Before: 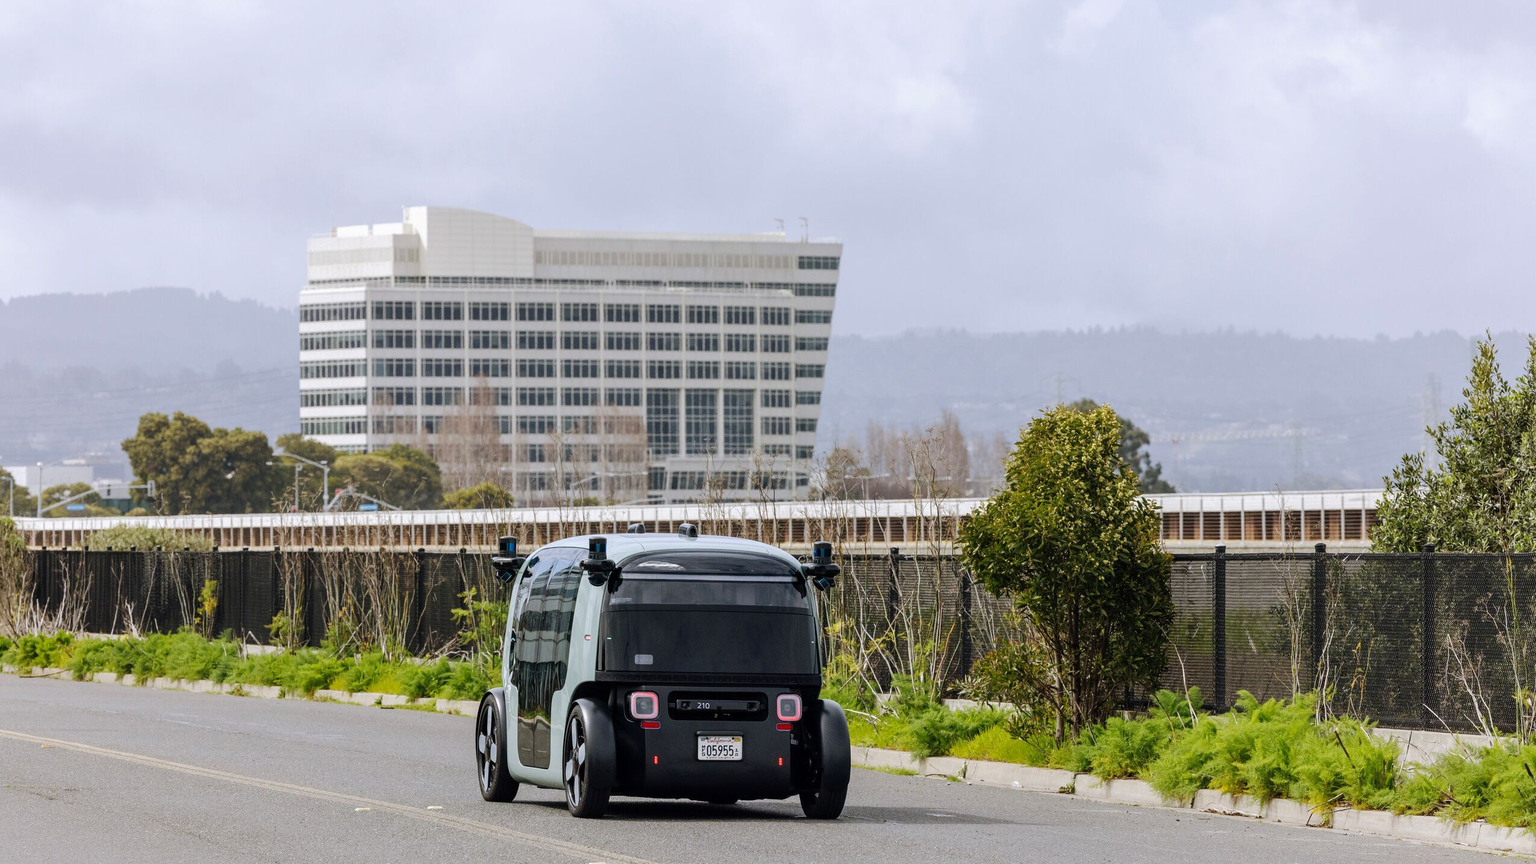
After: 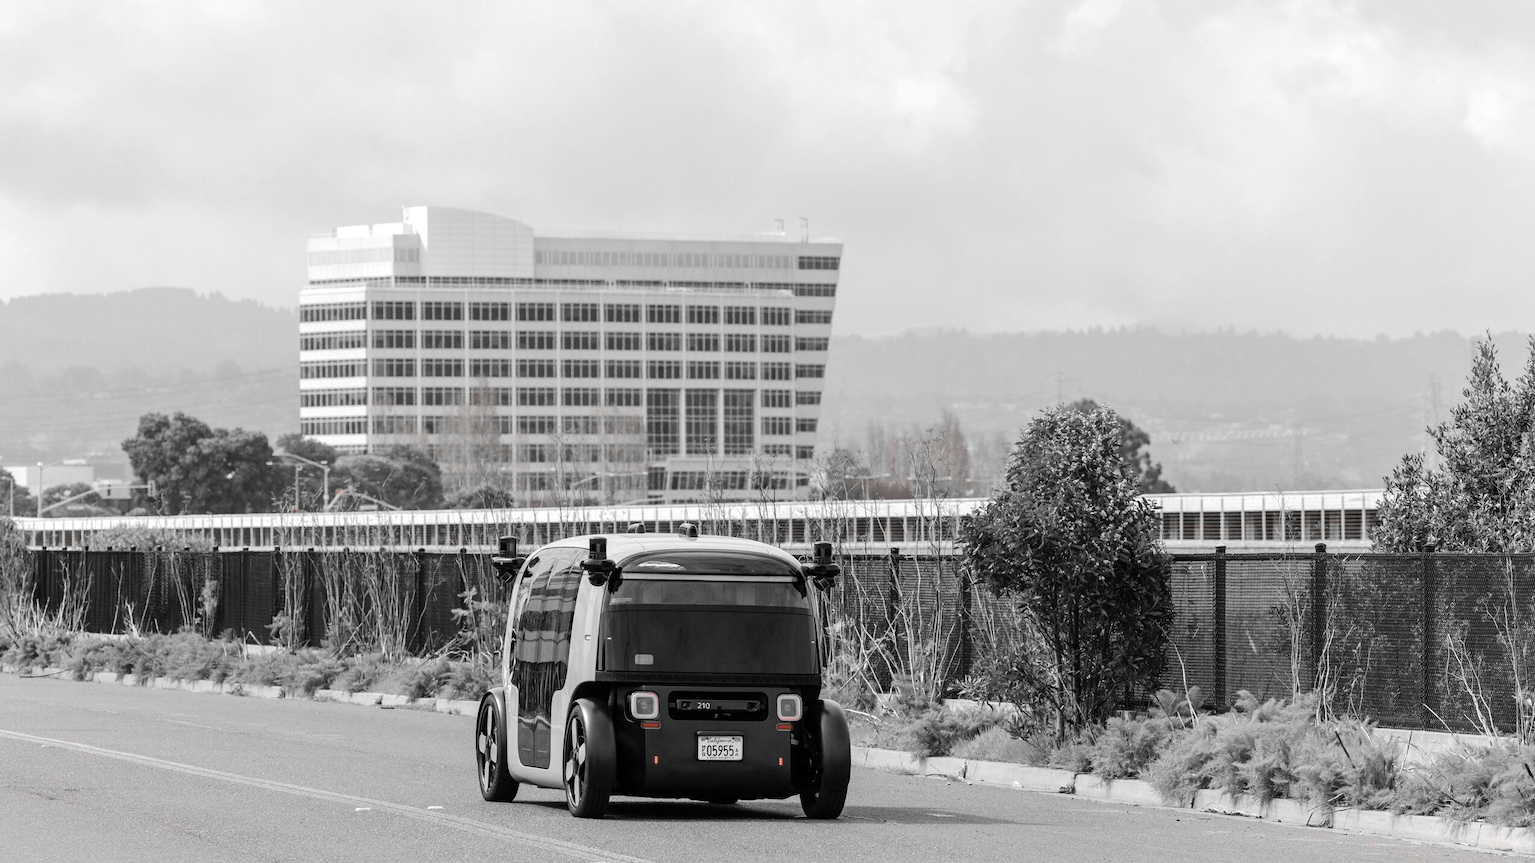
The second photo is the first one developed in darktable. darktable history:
exposure: exposure 0.203 EV, compensate highlight preservation false
color zones: curves: ch1 [(0, 0.006) (0.094, 0.285) (0.171, 0.001) (0.429, 0.001) (0.571, 0.003) (0.714, 0.004) (0.857, 0.004) (1, 0.006)]
